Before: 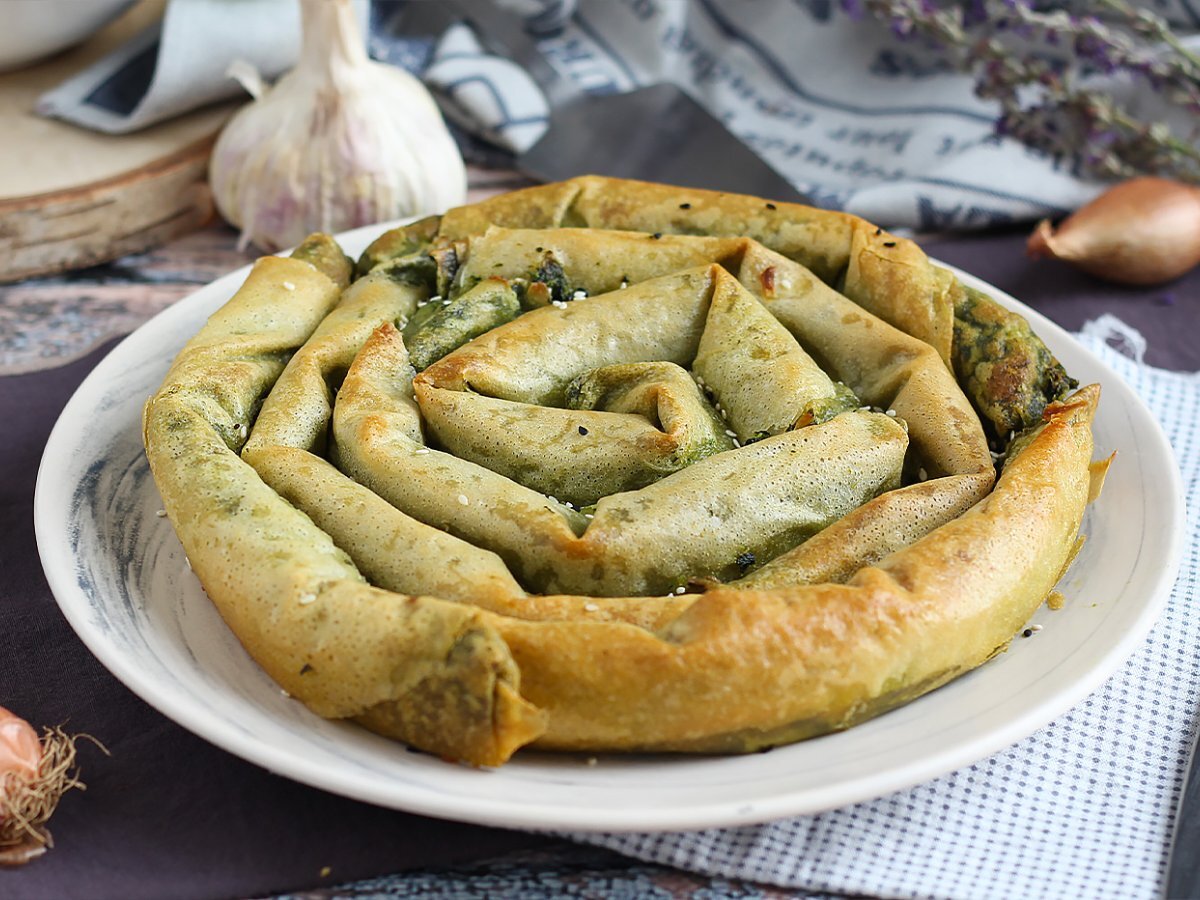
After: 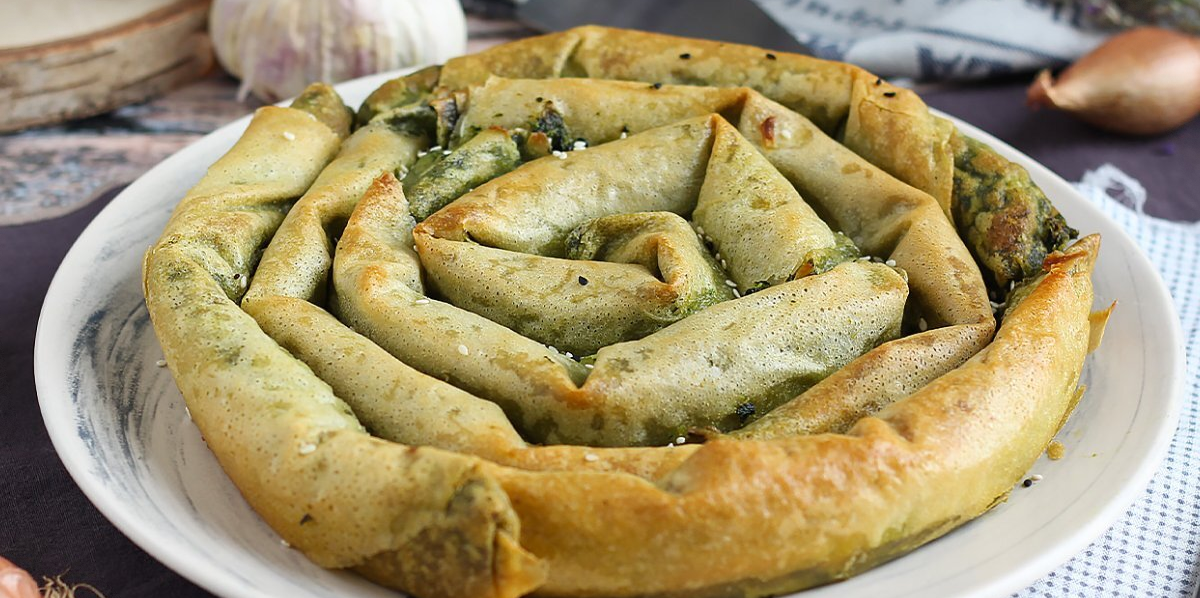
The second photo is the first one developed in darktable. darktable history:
vignetting: fall-off start 100%, fall-off radius 71%, brightness -0.434, saturation -0.2, width/height ratio 1.178, dithering 8-bit output, unbound false
crop: top 16.727%, bottom 16.727%
